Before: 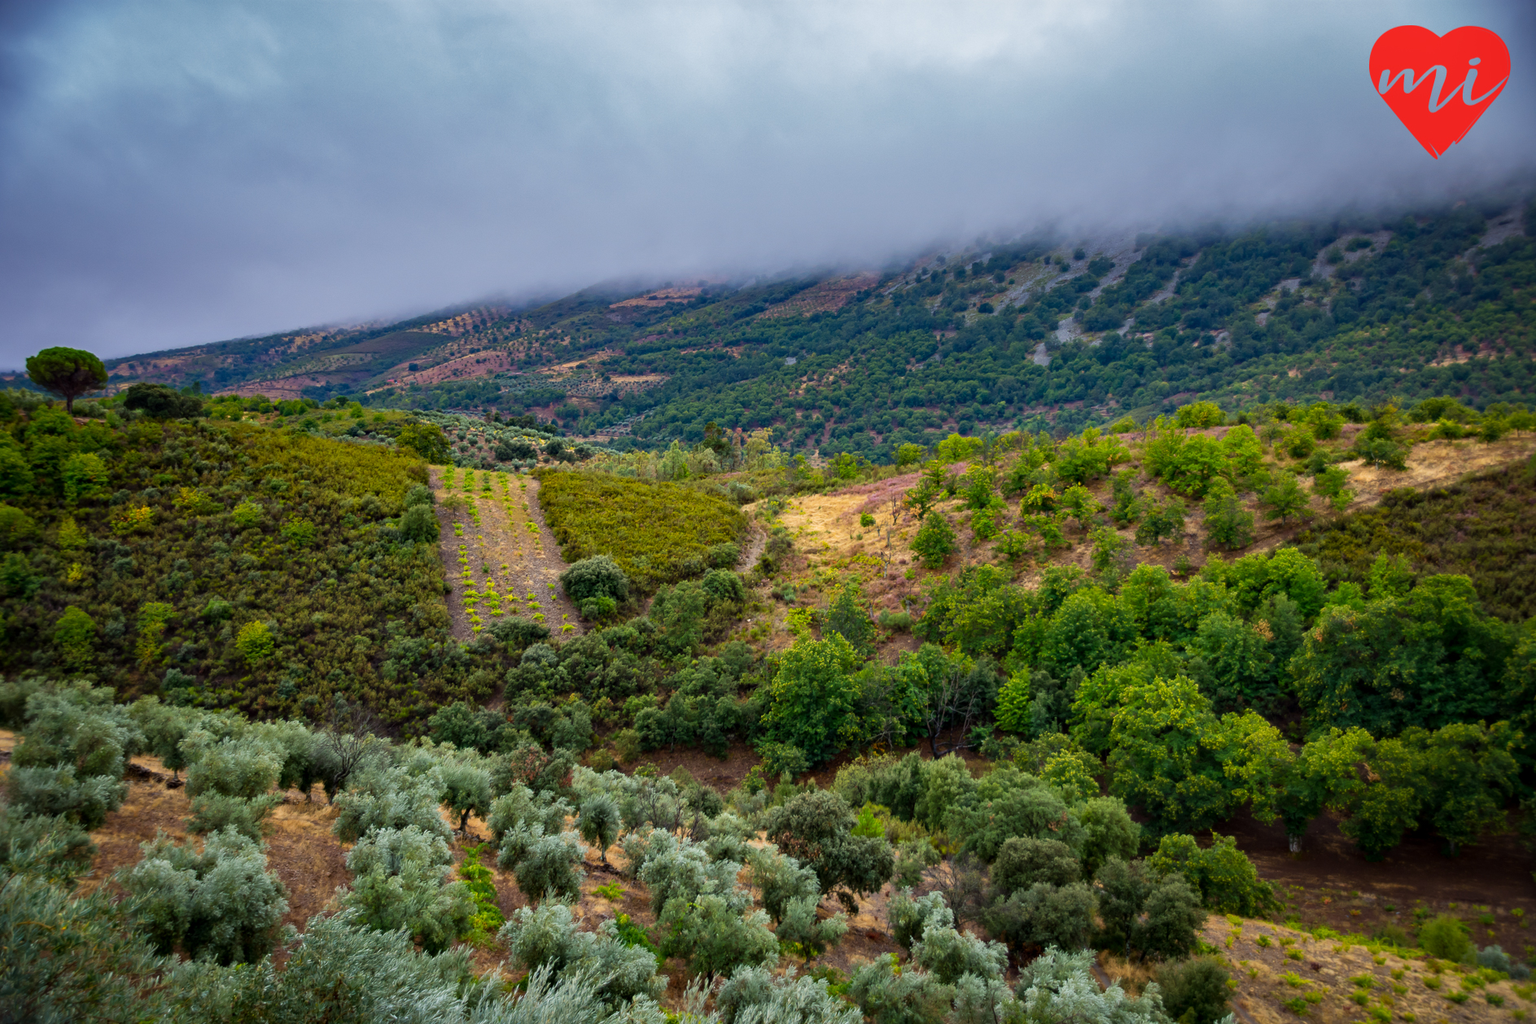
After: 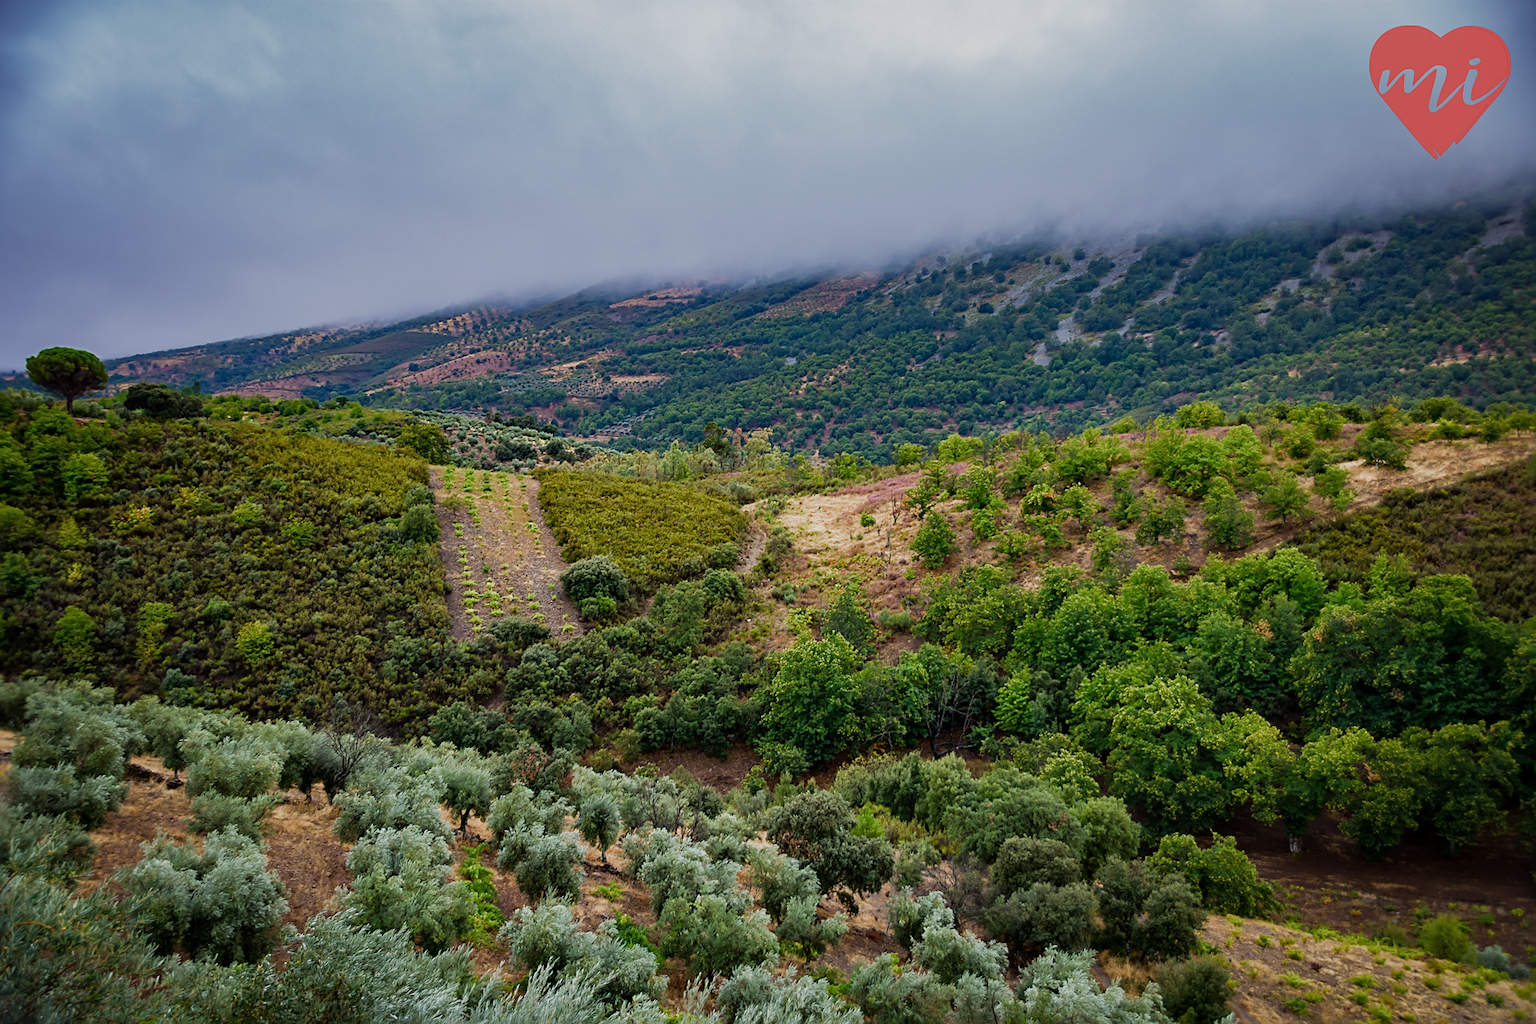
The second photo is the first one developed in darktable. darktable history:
sharpen: on, module defaults
filmic rgb: black relative exposure -16 EV, white relative exposure 2.91 EV, threshold 5.97 EV, hardness 10, add noise in highlights 0.001, color science v3 (2019), use custom middle-gray values true, iterations of high-quality reconstruction 0, contrast in highlights soft, enable highlight reconstruction true
